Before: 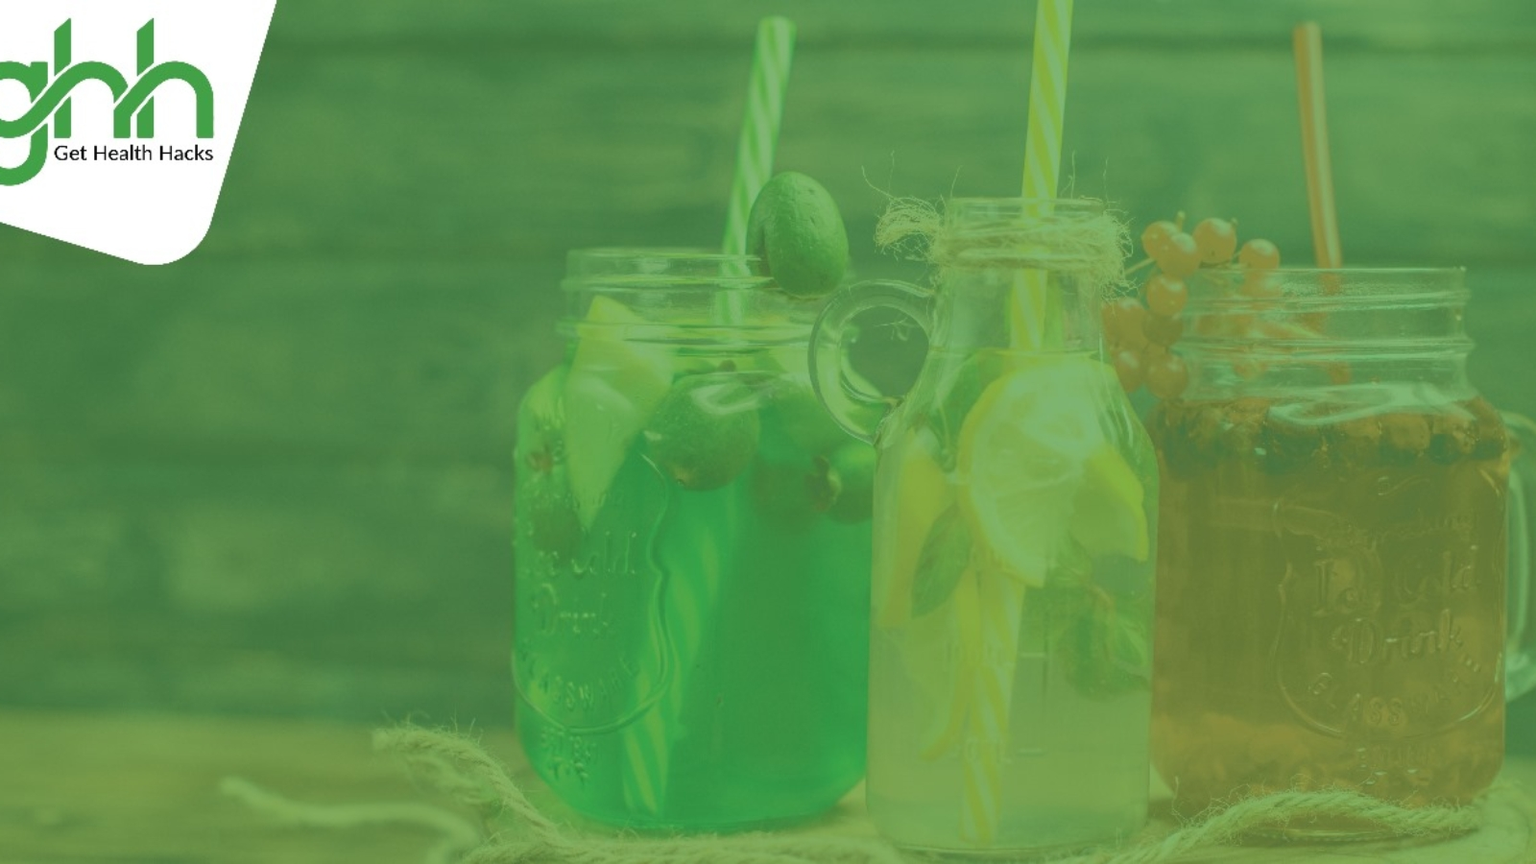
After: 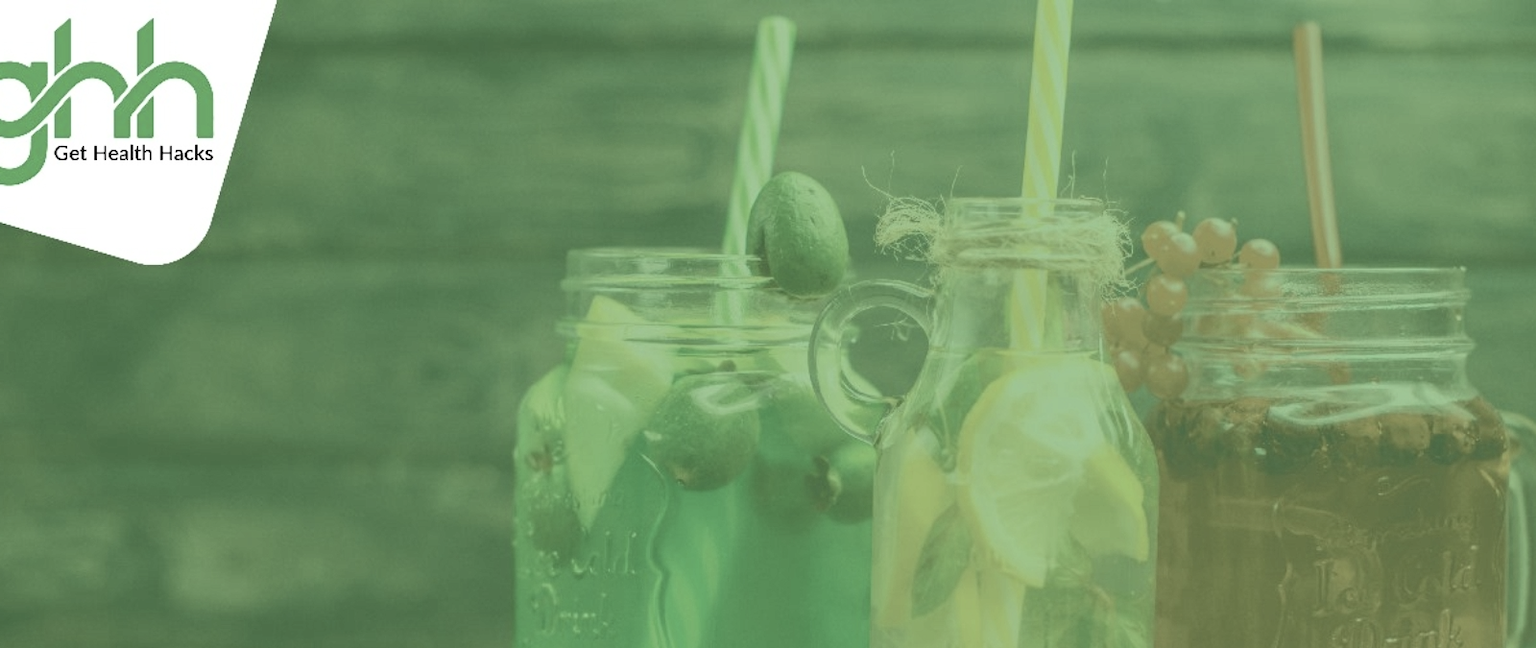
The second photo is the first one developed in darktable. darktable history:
contrast brightness saturation: contrast 0.25, saturation -0.31
crop: bottom 24.967%
